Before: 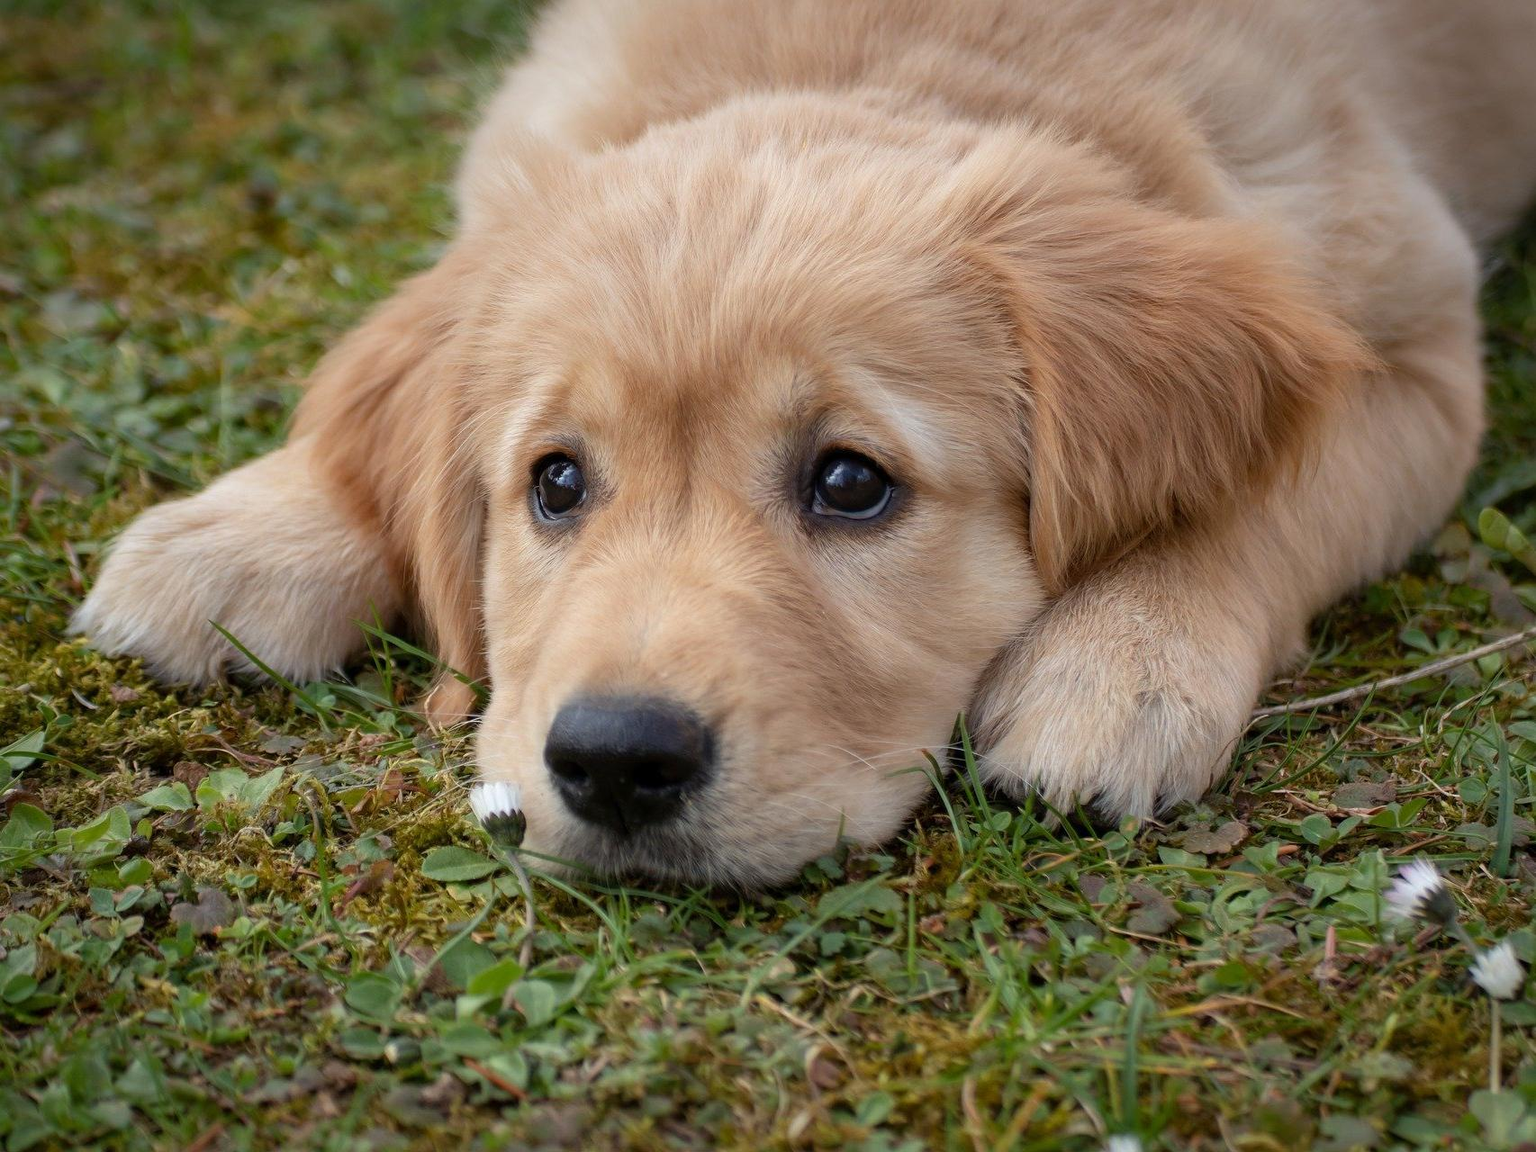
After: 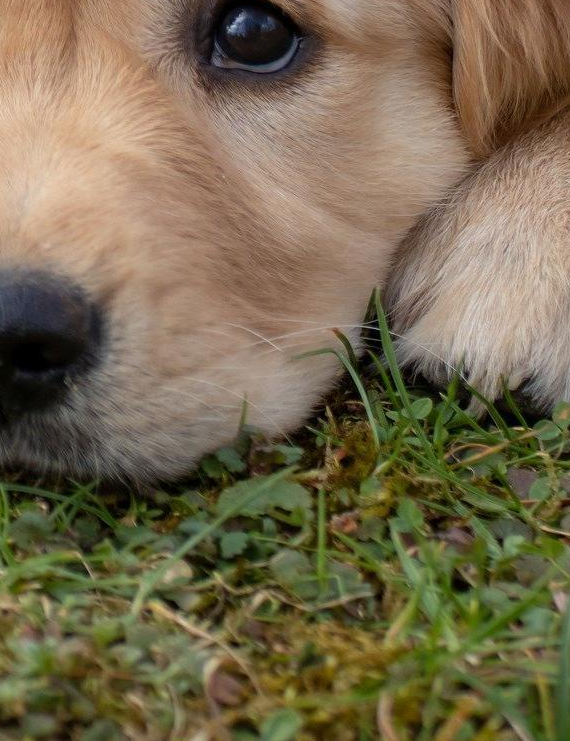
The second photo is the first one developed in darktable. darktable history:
color zones: curves: ch0 [(0, 0.5) (0.143, 0.5) (0.286, 0.5) (0.429, 0.5) (0.62, 0.489) (0.714, 0.445) (0.844, 0.496) (1, 0.5)]; ch1 [(0, 0.5) (0.143, 0.5) (0.286, 0.5) (0.429, 0.5) (0.571, 0.5) (0.714, 0.523) (0.857, 0.5) (1, 0.5)]
crop: left 40.546%, top 39.396%, right 25.985%, bottom 2.703%
